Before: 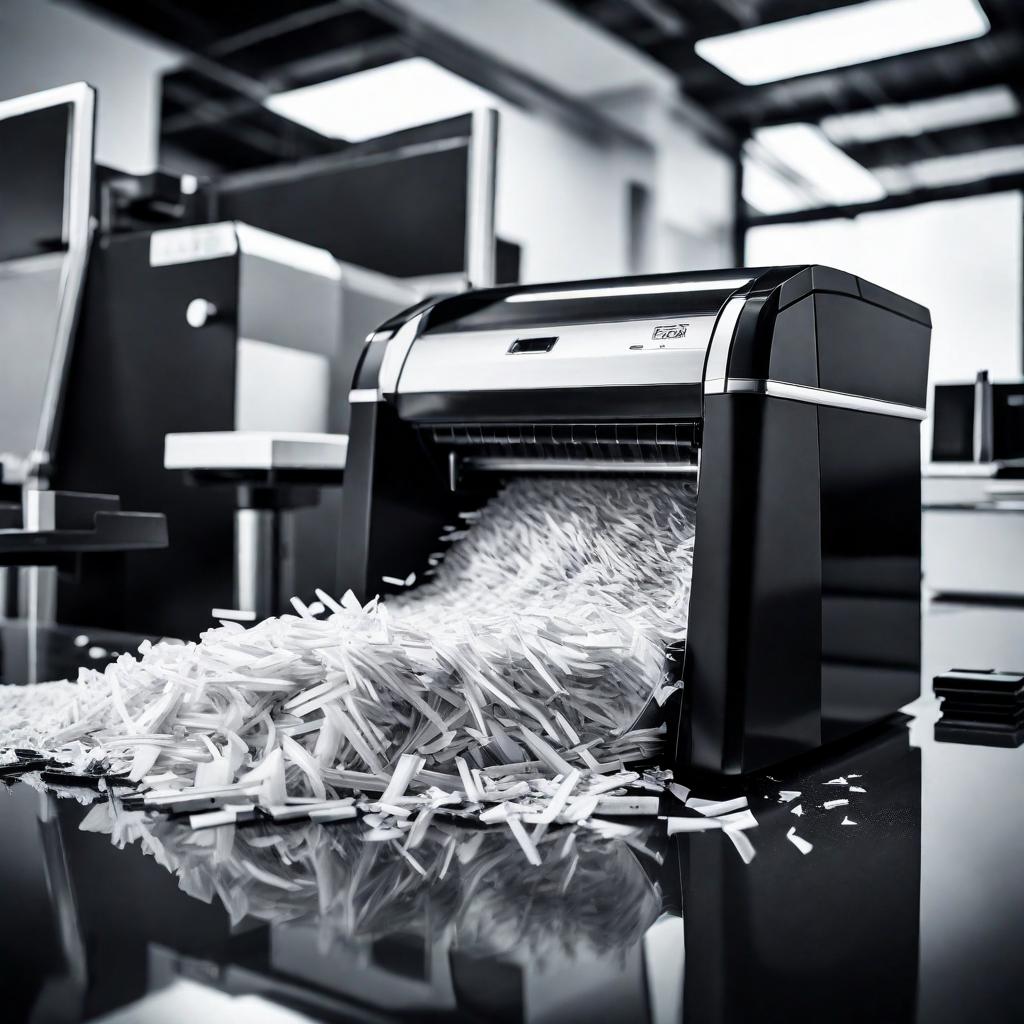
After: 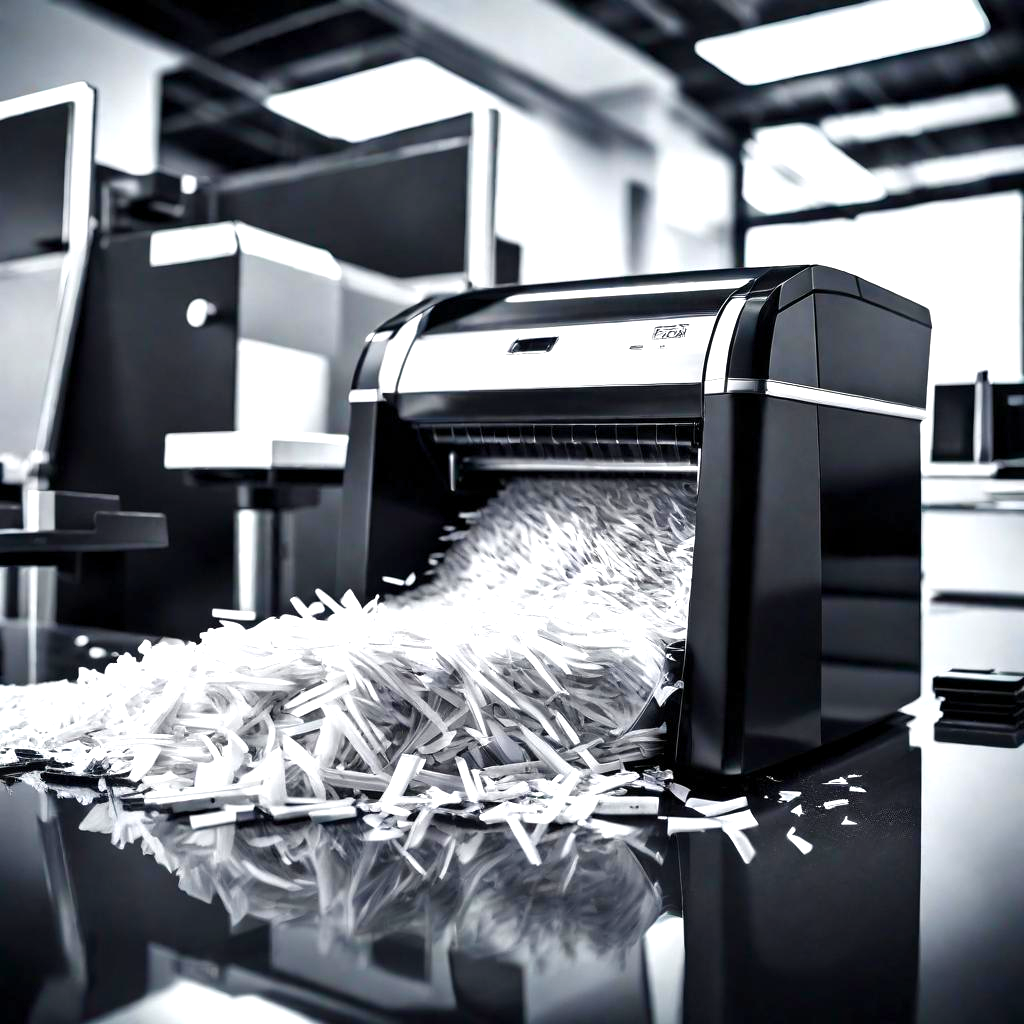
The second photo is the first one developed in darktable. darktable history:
color balance rgb: perceptual saturation grading › global saturation 25%, perceptual saturation grading › highlights -50%, perceptual saturation grading › shadows 30%, perceptual brilliance grading › global brilliance 12%, global vibrance 20%
exposure: exposure 0.2 EV, compensate highlight preservation false
